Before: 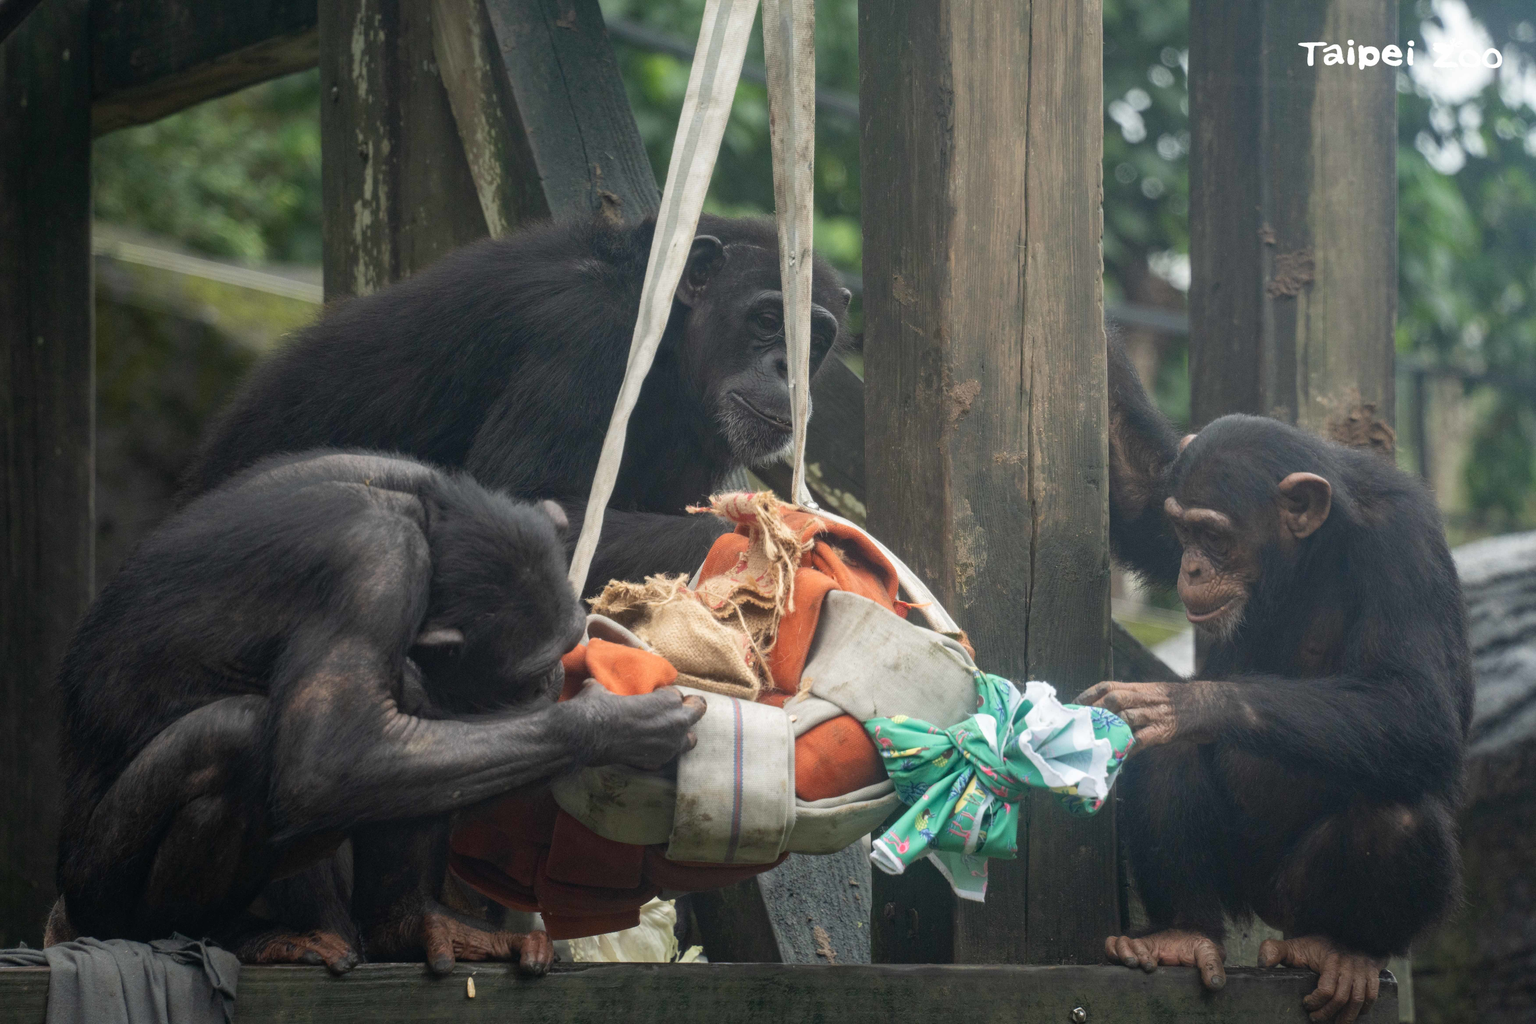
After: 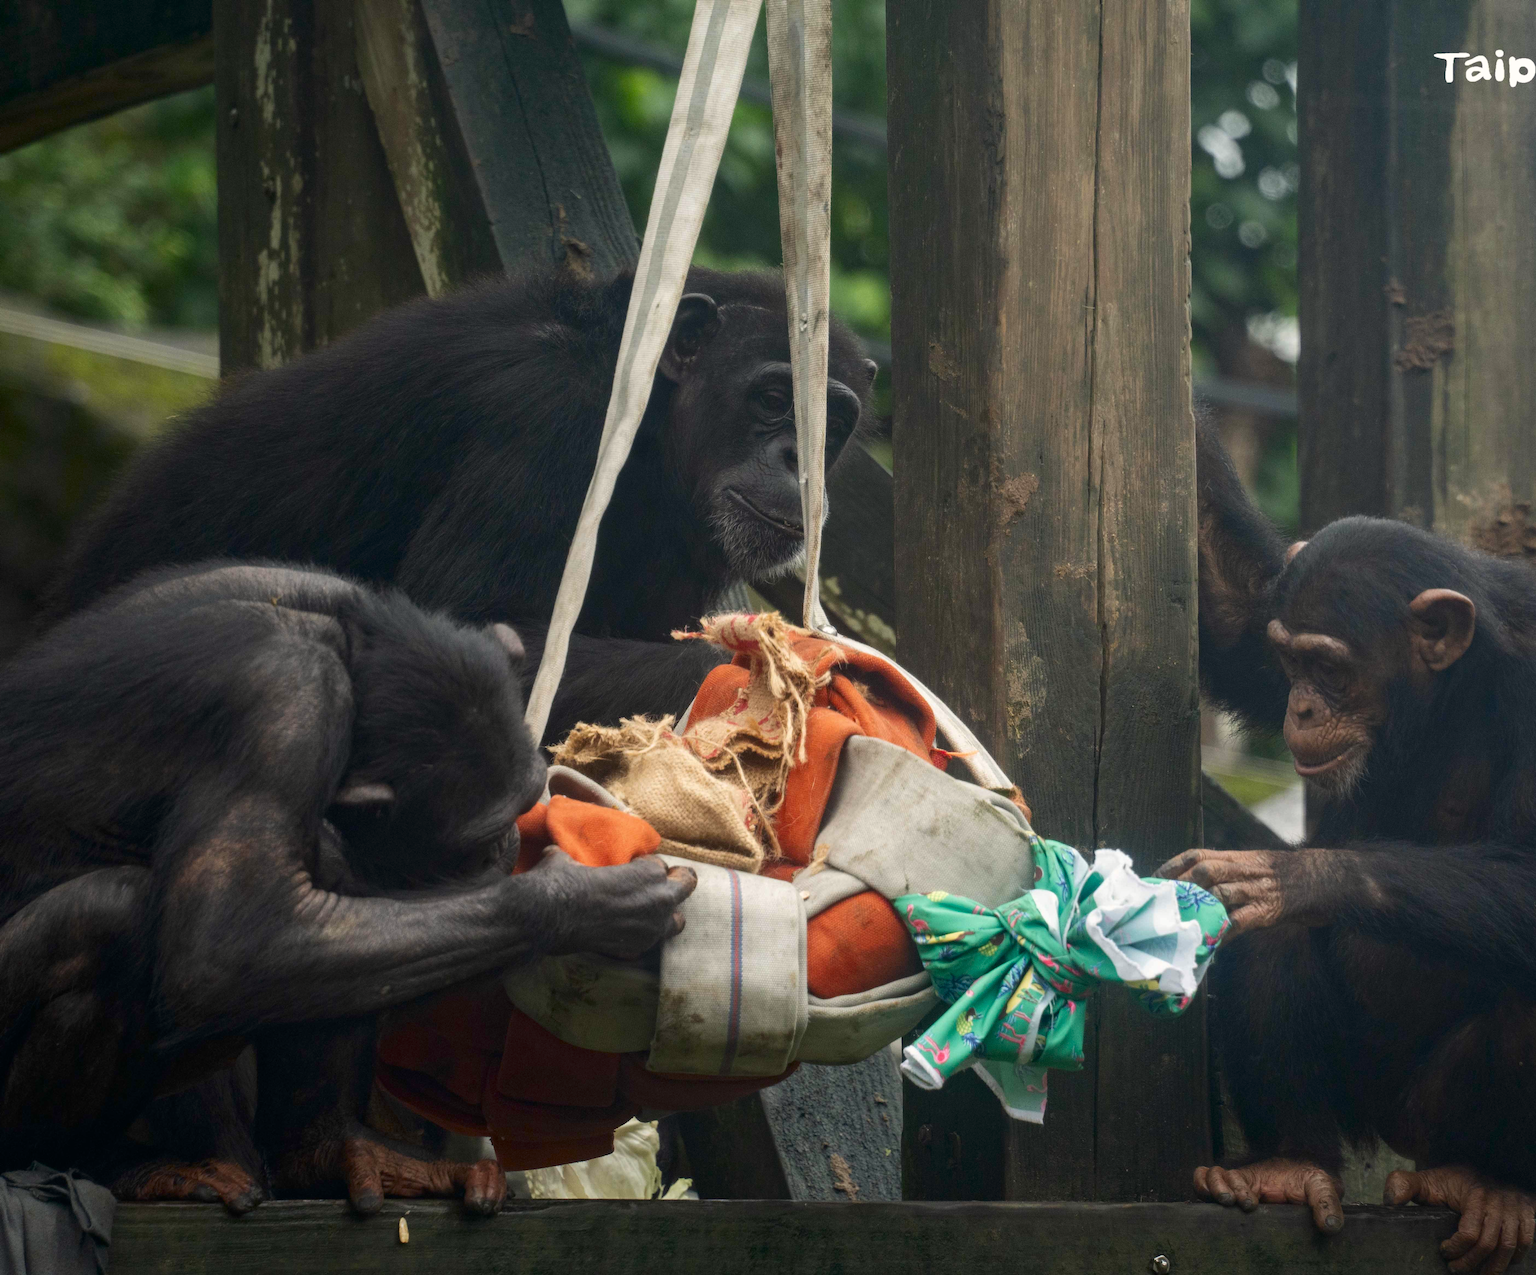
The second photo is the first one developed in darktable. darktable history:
contrast brightness saturation: contrast 0.066, brightness -0.128, saturation 0.051
crop and rotate: left 9.598%, right 10.108%
color correction: highlights a* 0.771, highlights b* 2.76, saturation 1.09
